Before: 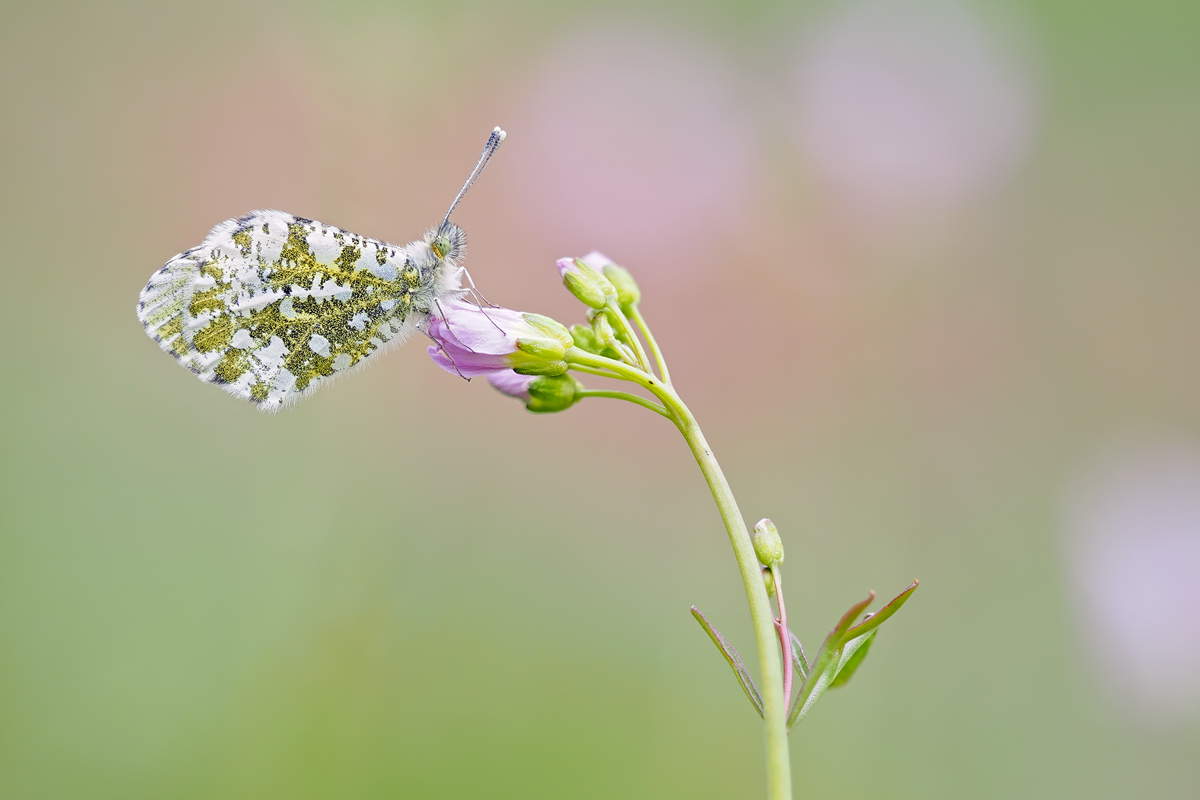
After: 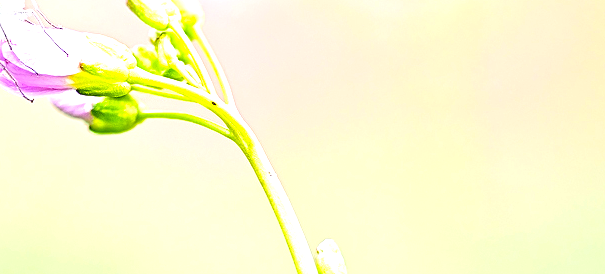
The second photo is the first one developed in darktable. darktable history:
color balance rgb: shadows lift › chroma 1.047%, shadows lift › hue 217.43°, global offset › luminance 0.782%, shadows fall-off 298.269%, white fulcrum 2 EV, highlights fall-off 298.179%, perceptual saturation grading › global saturation 20%, perceptual saturation grading › highlights -24.769%, perceptual saturation grading › shadows 24.756%, mask middle-gray fulcrum 99.44%, global vibrance 18.806%, contrast gray fulcrum 38.285%
sharpen: on, module defaults
color zones: curves: ch1 [(0.077, 0.436) (0.25, 0.5) (0.75, 0.5)]
exposure: black level correction 0, exposure 1.387 EV, compensate highlight preservation false
crop: left 36.422%, top 34.899%, right 13.119%, bottom 30.755%
